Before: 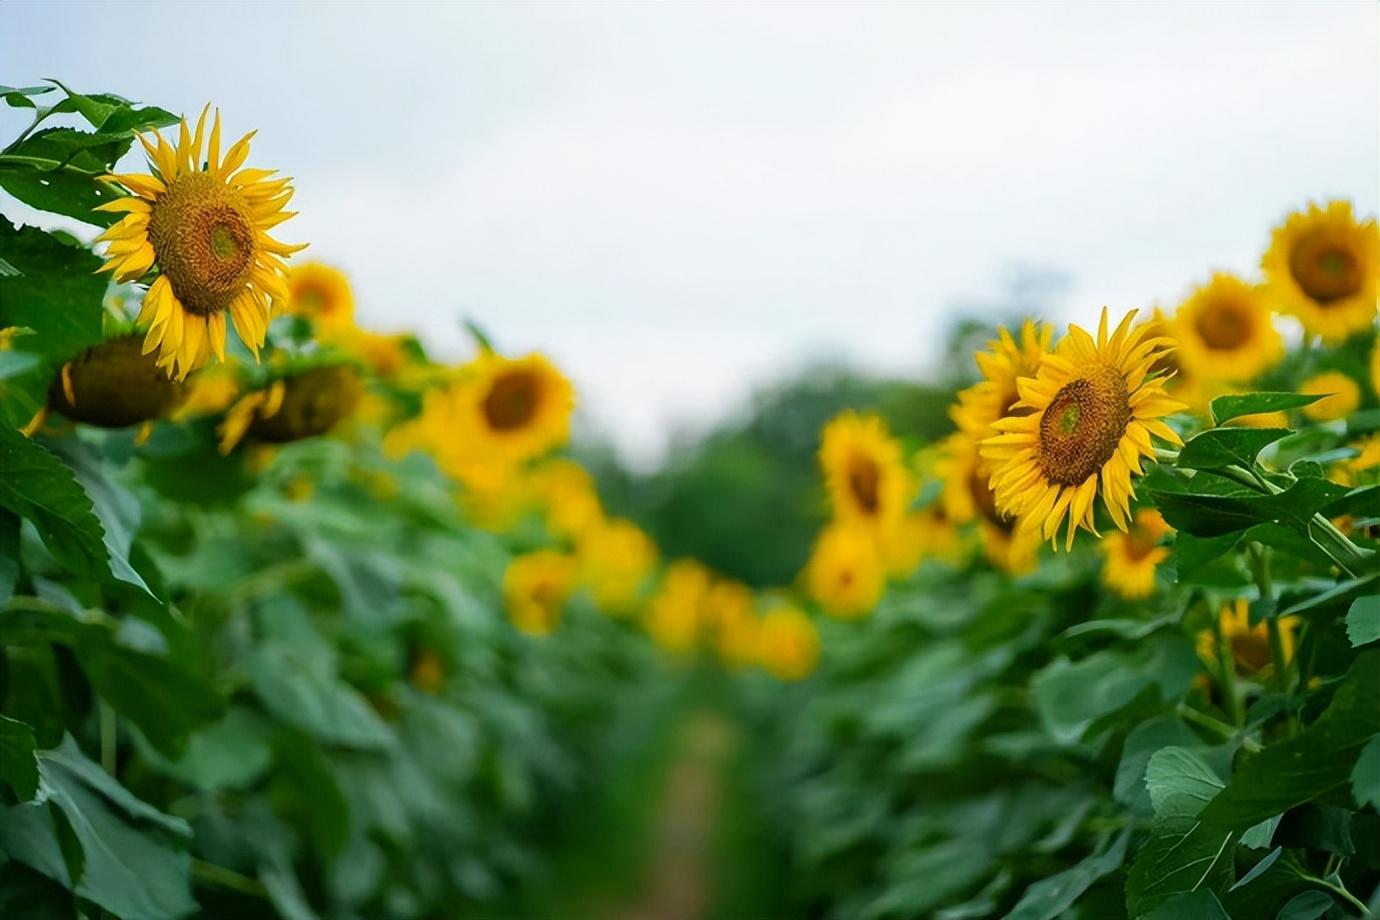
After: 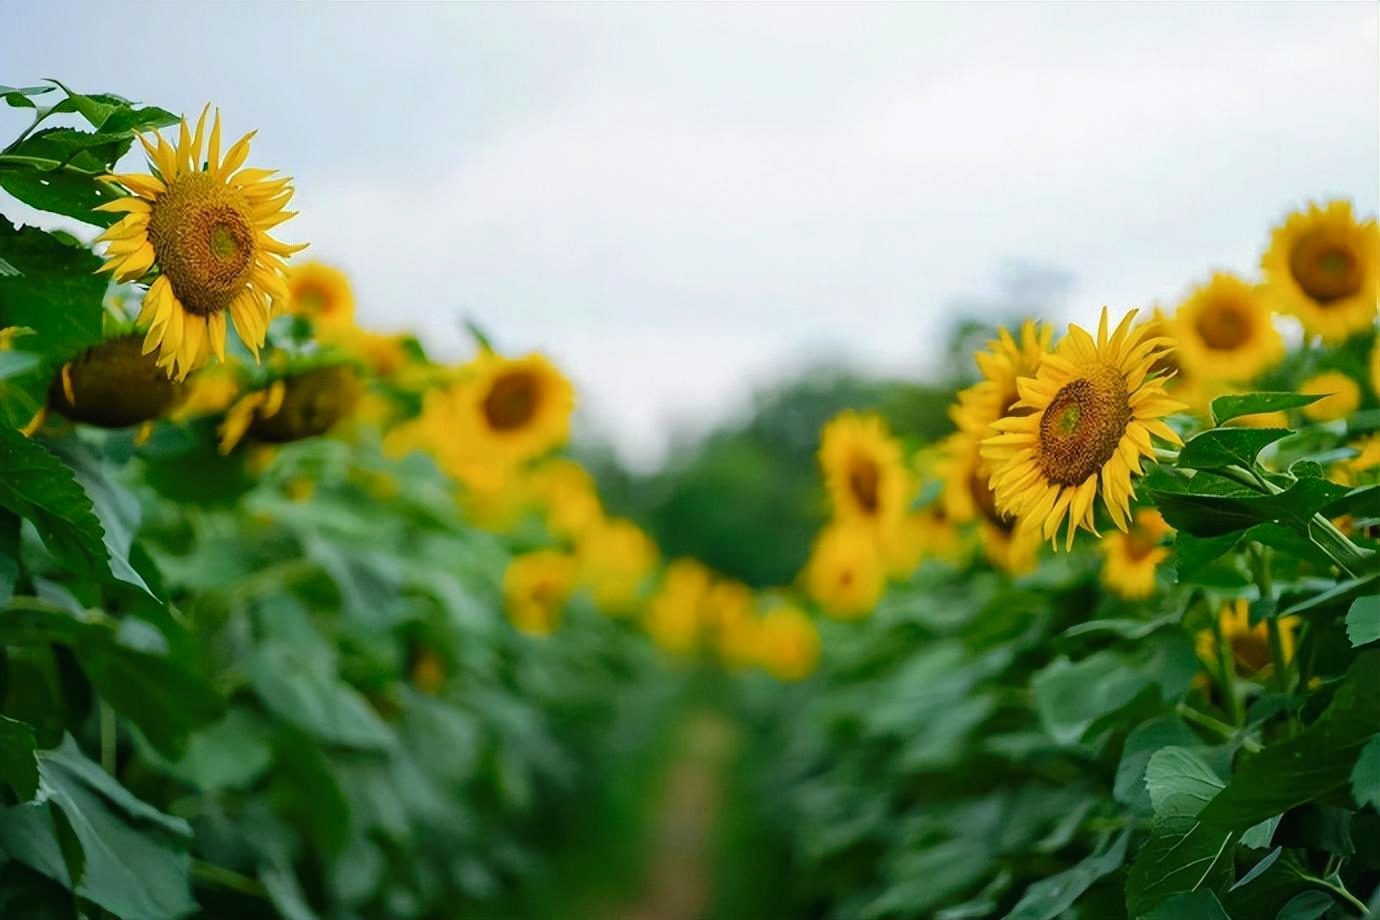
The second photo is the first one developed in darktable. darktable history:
tone curve: curves: ch0 [(0, 0) (0.003, 0.013) (0.011, 0.018) (0.025, 0.027) (0.044, 0.045) (0.069, 0.068) (0.1, 0.096) (0.136, 0.13) (0.177, 0.168) (0.224, 0.217) (0.277, 0.277) (0.335, 0.338) (0.399, 0.401) (0.468, 0.473) (0.543, 0.544) (0.623, 0.621) (0.709, 0.7) (0.801, 0.781) (0.898, 0.869) (1, 1)], preserve colors none
tone equalizer: on, module defaults
